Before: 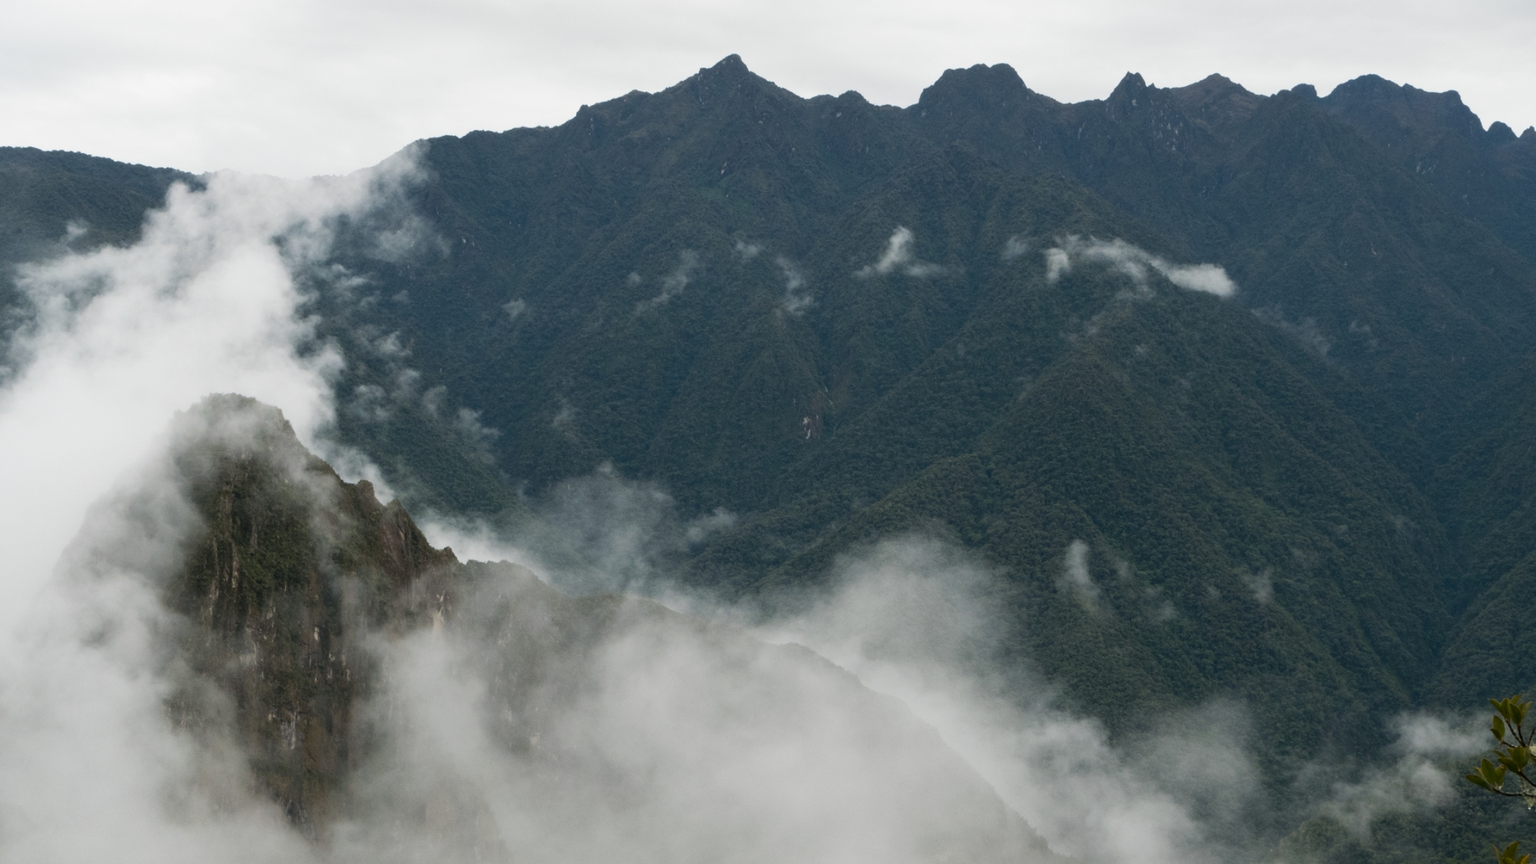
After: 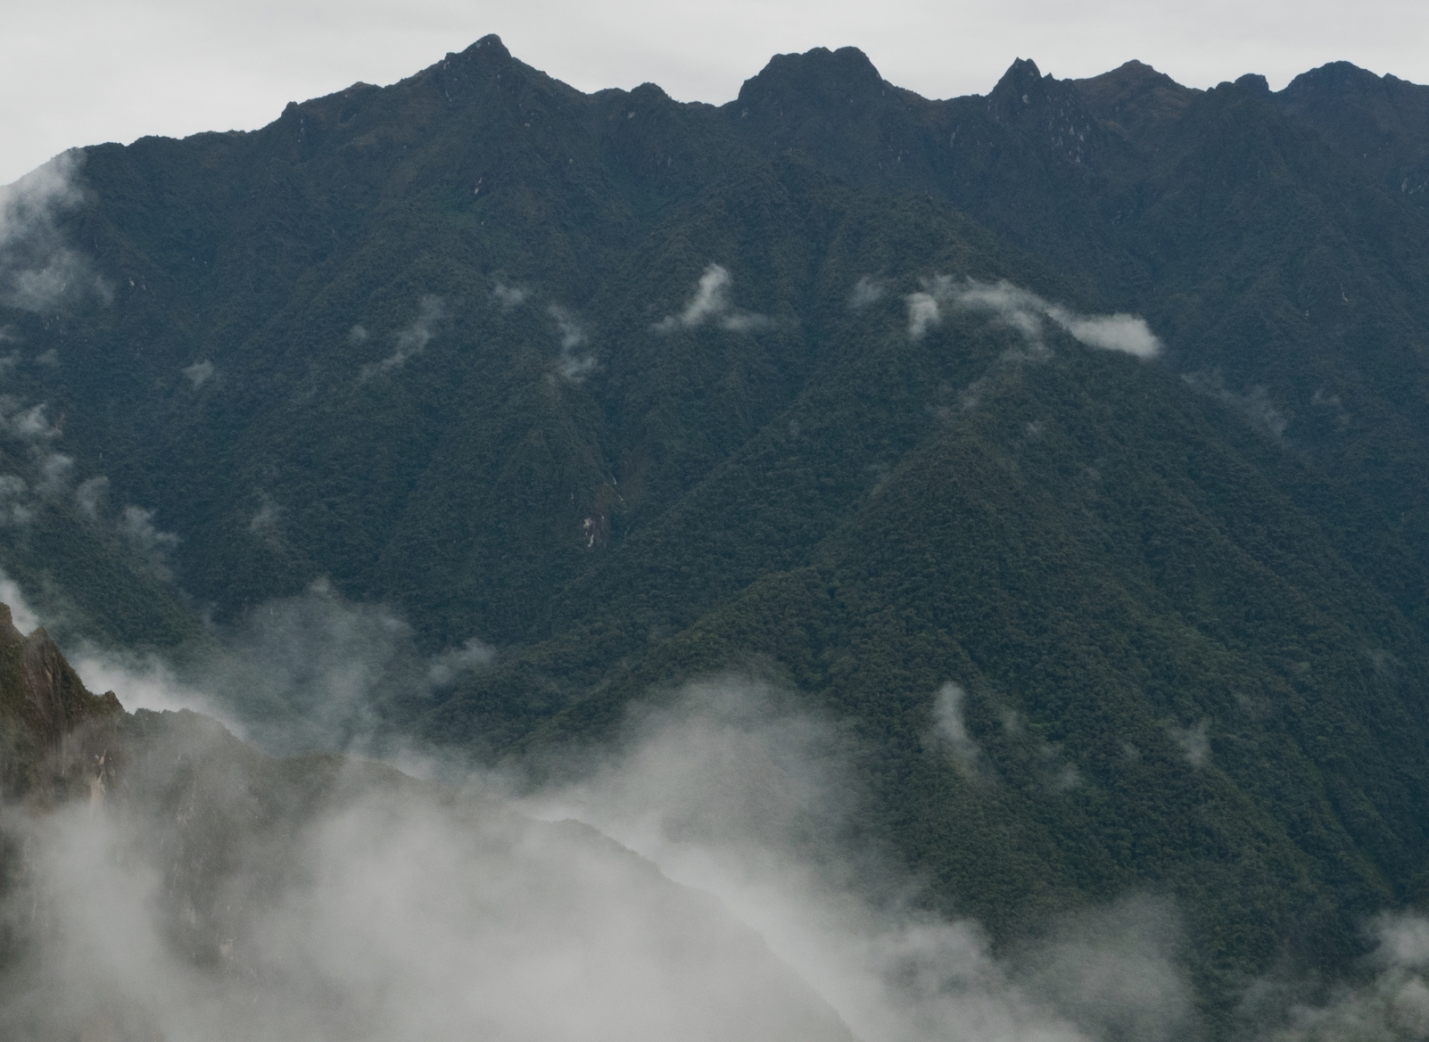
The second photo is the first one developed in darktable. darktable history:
tone equalizer: -8 EV 0.211 EV, -7 EV 0.409 EV, -6 EV 0.45 EV, -5 EV 0.264 EV, -3 EV -0.244 EV, -2 EV -0.389 EV, -1 EV -0.428 EV, +0 EV -0.238 EV
crop and rotate: left 23.819%, top 3.322%, right 6.386%, bottom 6.142%
